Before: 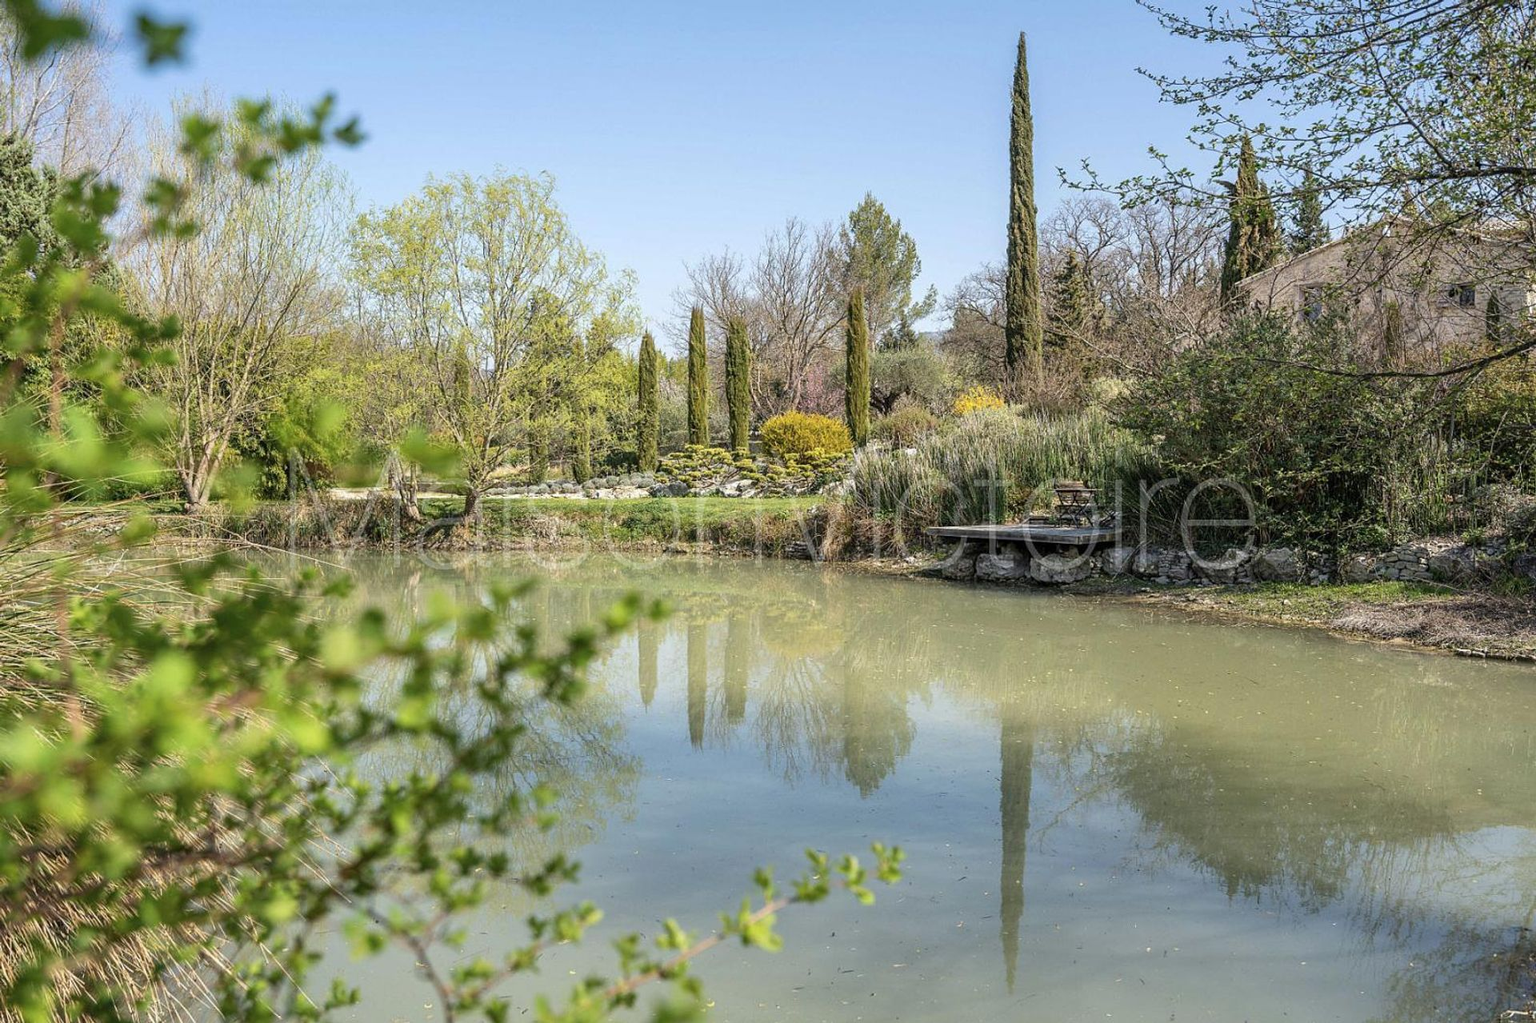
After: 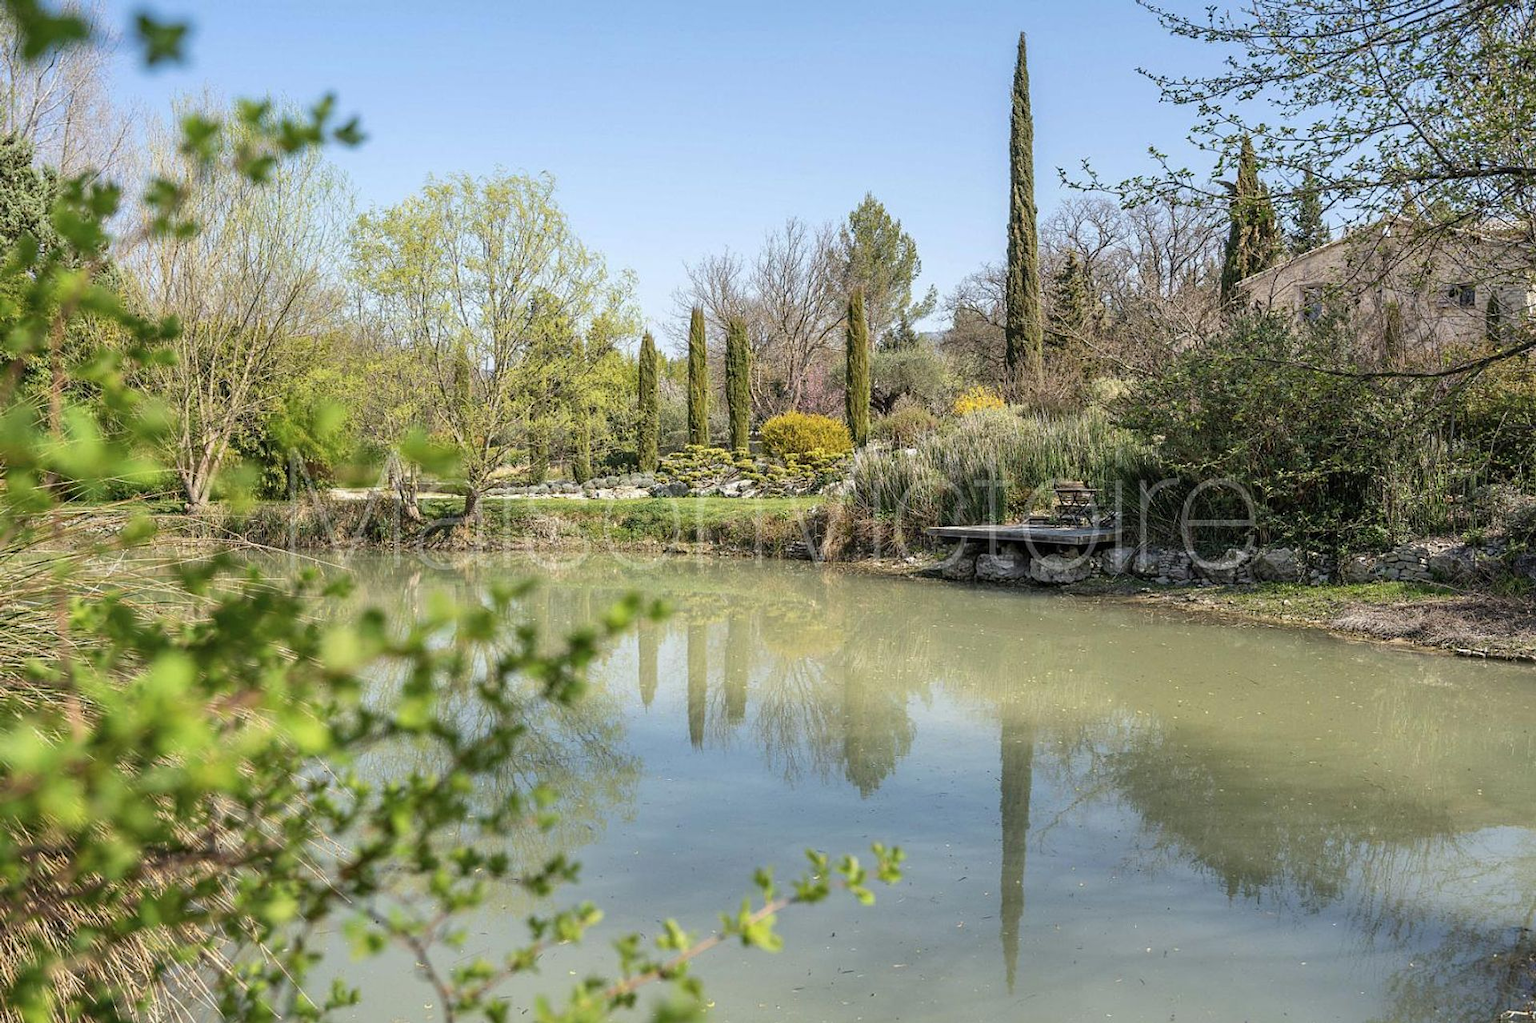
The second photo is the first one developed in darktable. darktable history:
sharpen: radius 5.306, amount 0.316, threshold 26.567
